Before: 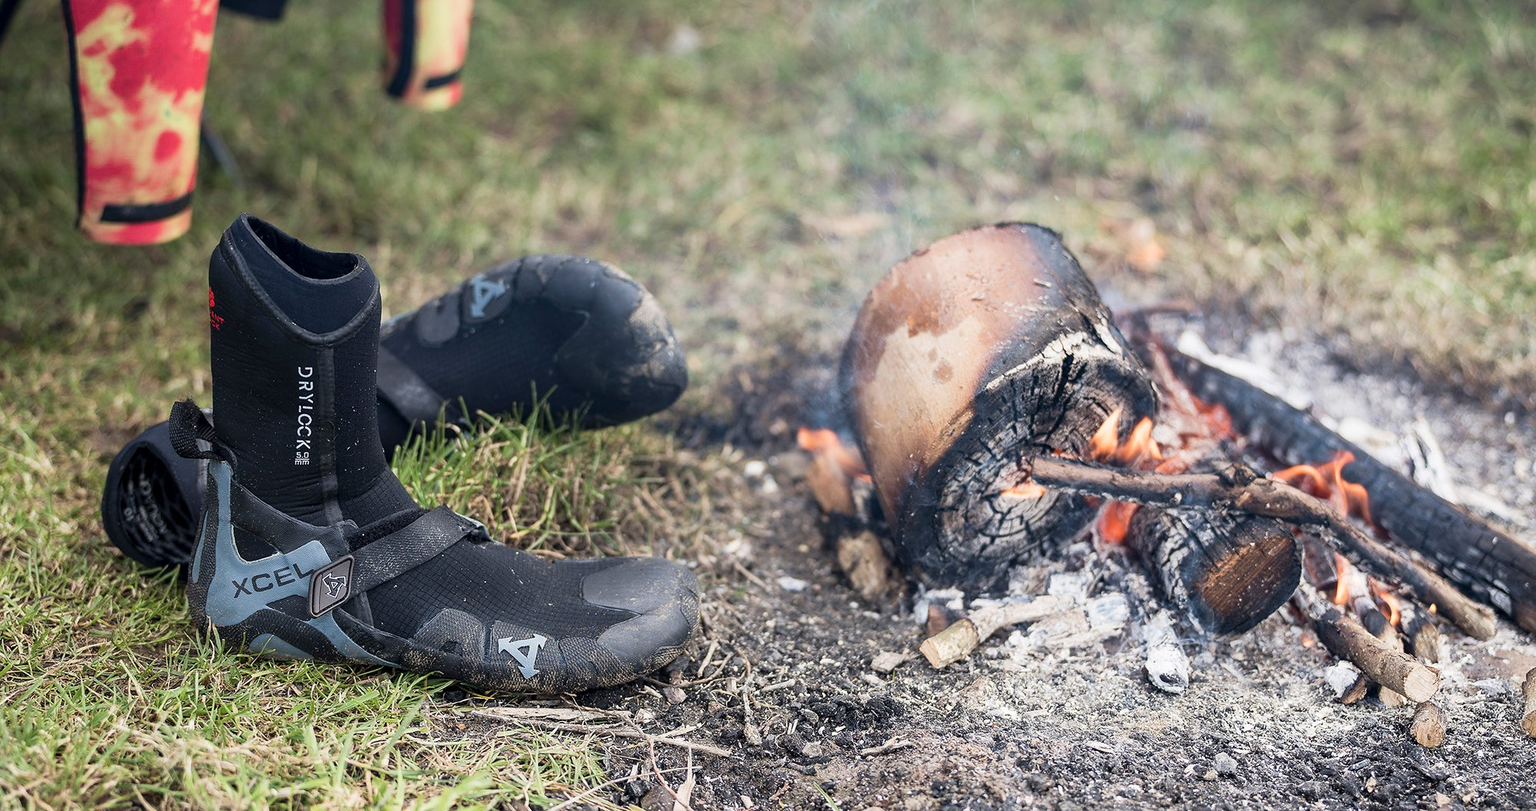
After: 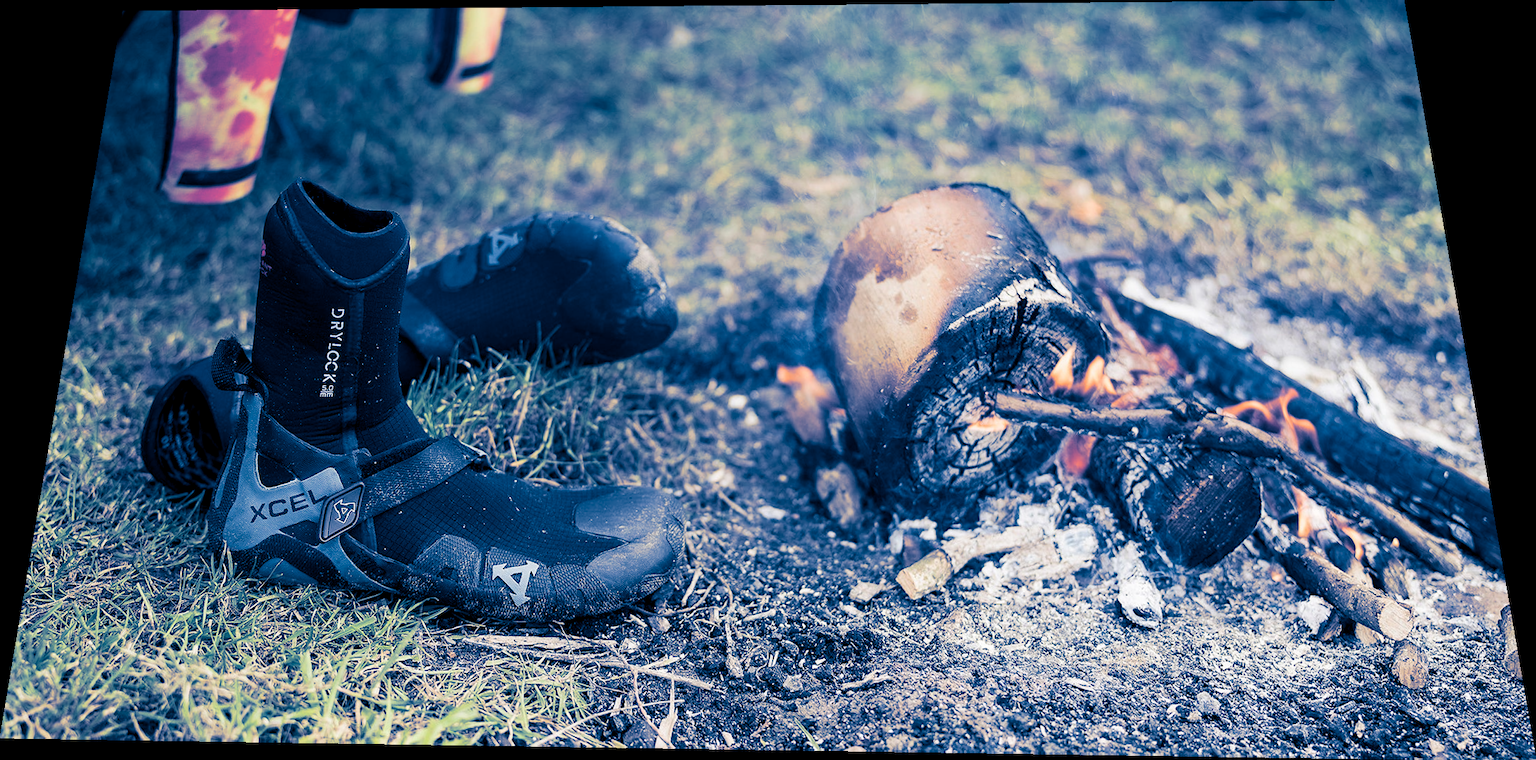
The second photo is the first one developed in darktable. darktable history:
exposure: black level correction 0.005, exposure 0.014 EV, compensate highlight preservation false
rotate and perspective: rotation 0.128°, lens shift (vertical) -0.181, lens shift (horizontal) -0.044, shear 0.001, automatic cropping off
split-toning: shadows › hue 226.8°, shadows › saturation 1, highlights › saturation 0, balance -61.41
